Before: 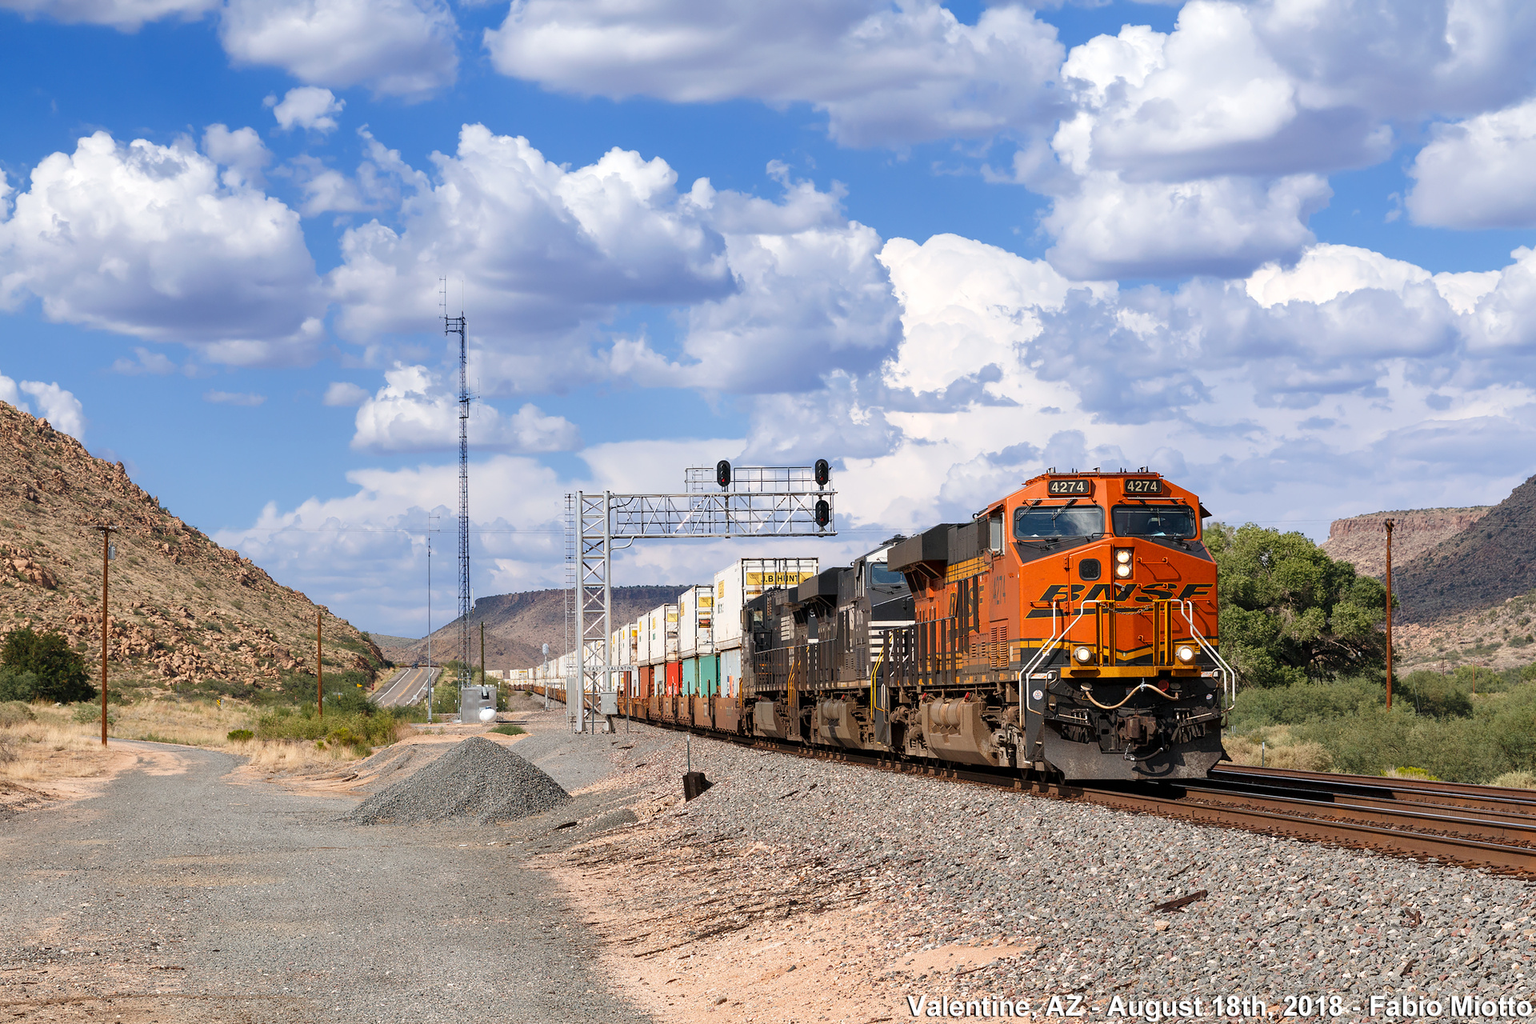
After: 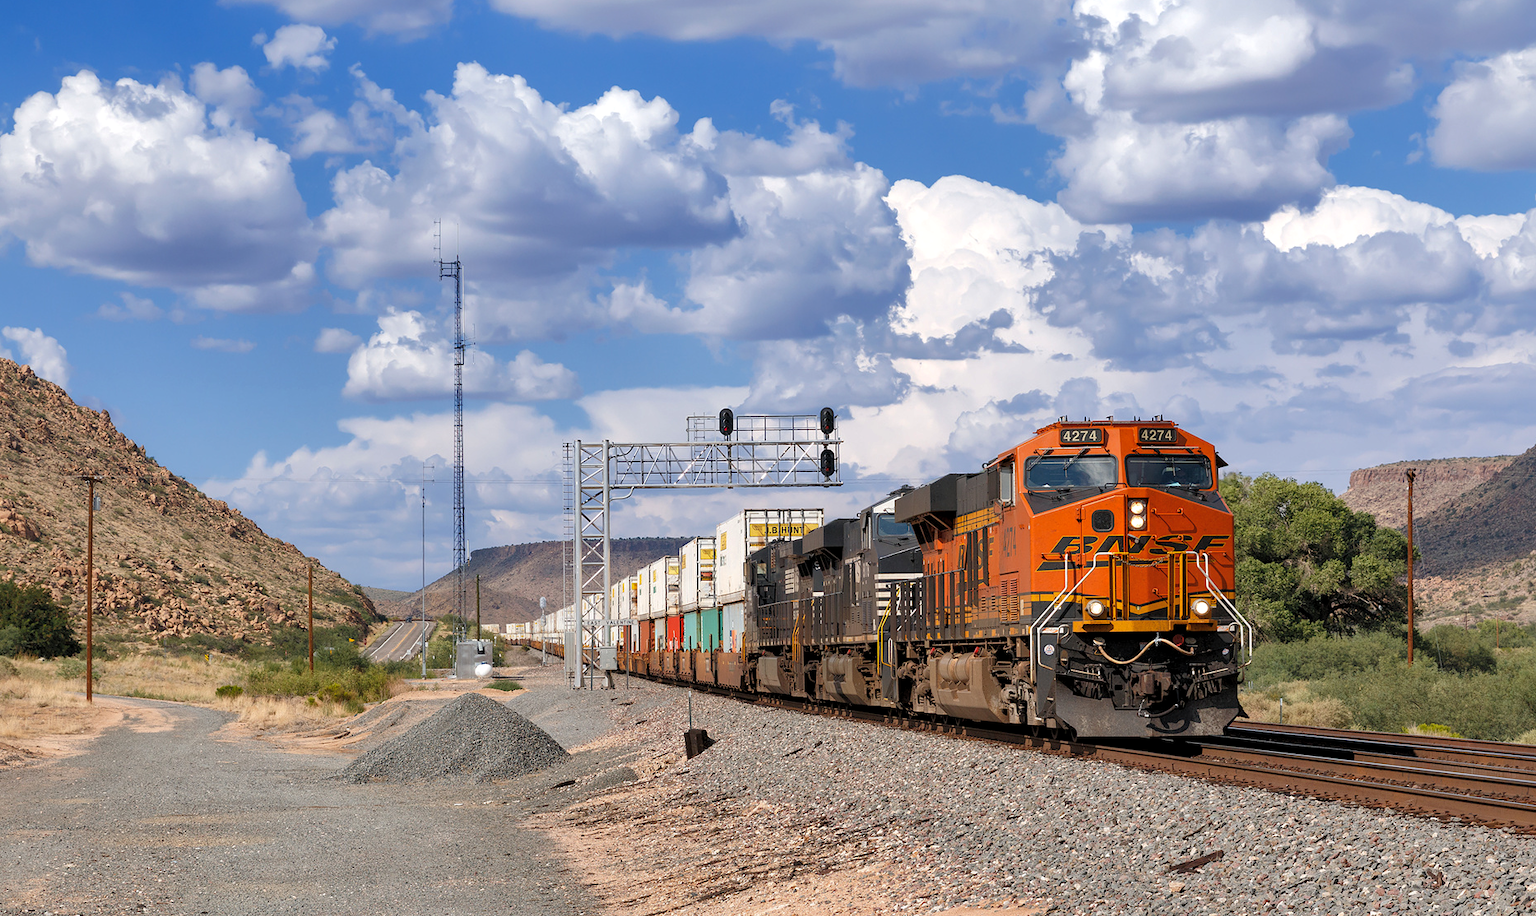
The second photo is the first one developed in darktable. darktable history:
crop: left 1.159%, top 6.172%, right 1.572%, bottom 6.742%
levels: levels [0.026, 0.507, 0.987]
shadows and highlights: on, module defaults
